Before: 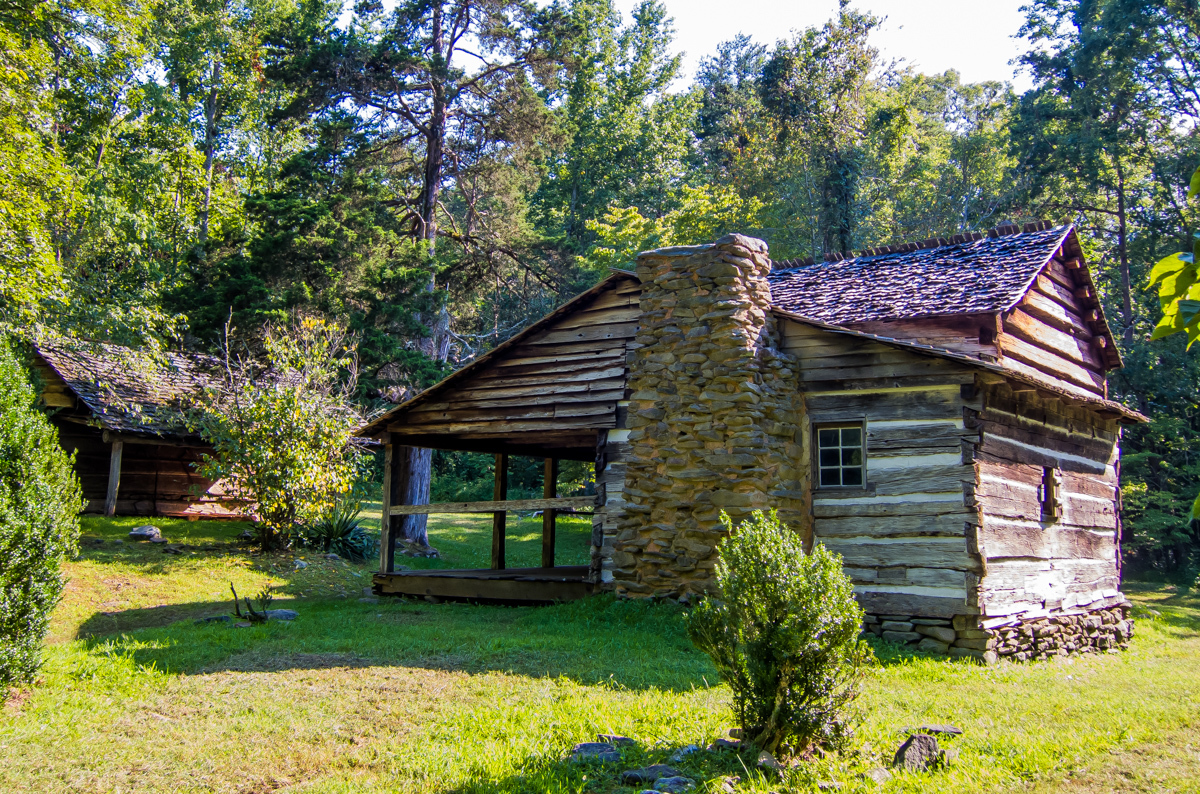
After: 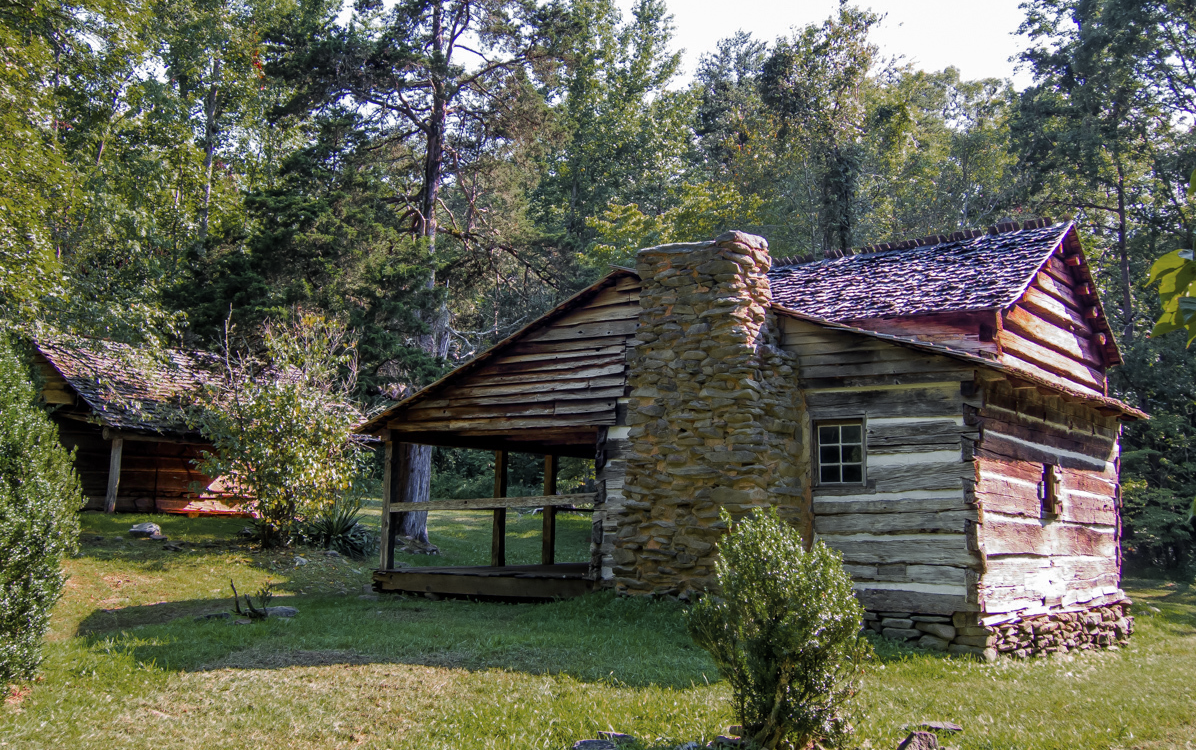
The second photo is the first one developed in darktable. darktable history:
crop: top 0.437%, right 0.266%, bottom 5.063%
color zones: curves: ch0 [(0, 0.48) (0.209, 0.398) (0.305, 0.332) (0.429, 0.493) (0.571, 0.5) (0.714, 0.5) (0.857, 0.5) (1, 0.48)]; ch1 [(0, 0.736) (0.143, 0.625) (0.225, 0.371) (0.429, 0.256) (0.571, 0.241) (0.714, 0.213) (0.857, 0.48) (1, 0.736)]; ch2 [(0, 0.448) (0.143, 0.498) (0.286, 0.5) (0.429, 0.5) (0.571, 0.5) (0.714, 0.5) (0.857, 0.5) (1, 0.448)]
